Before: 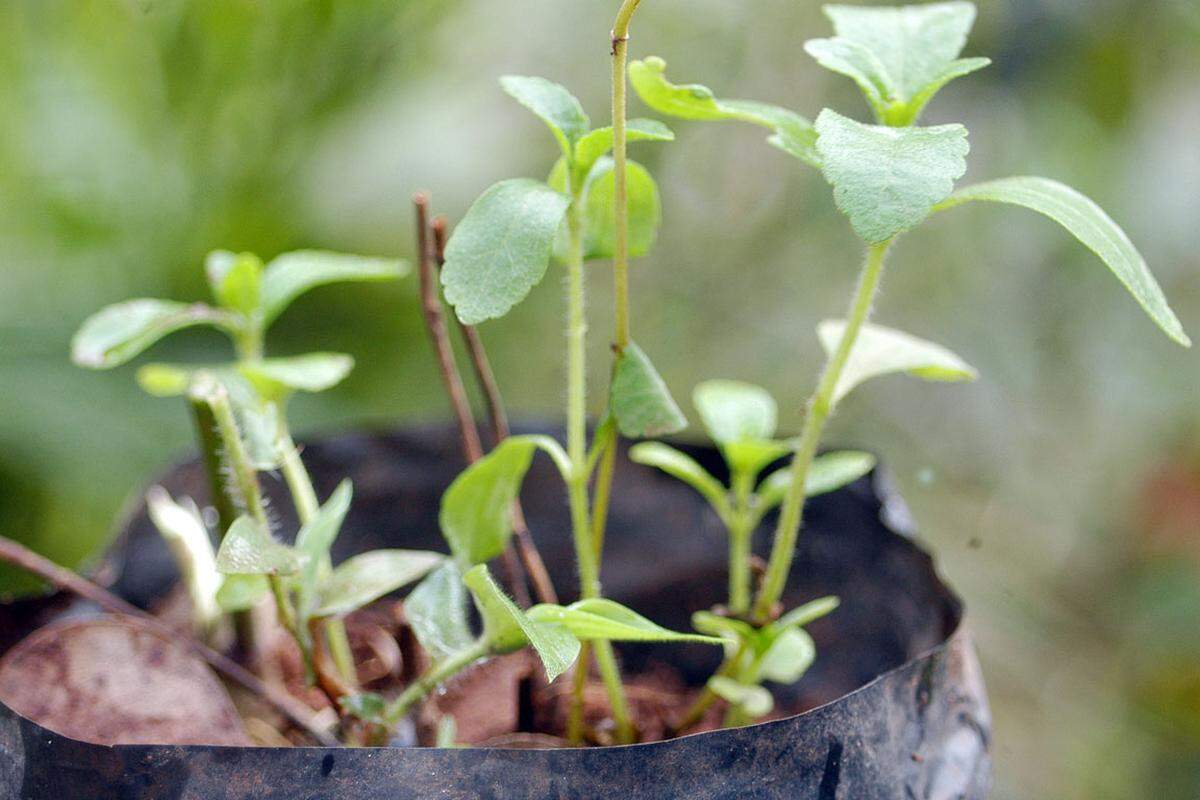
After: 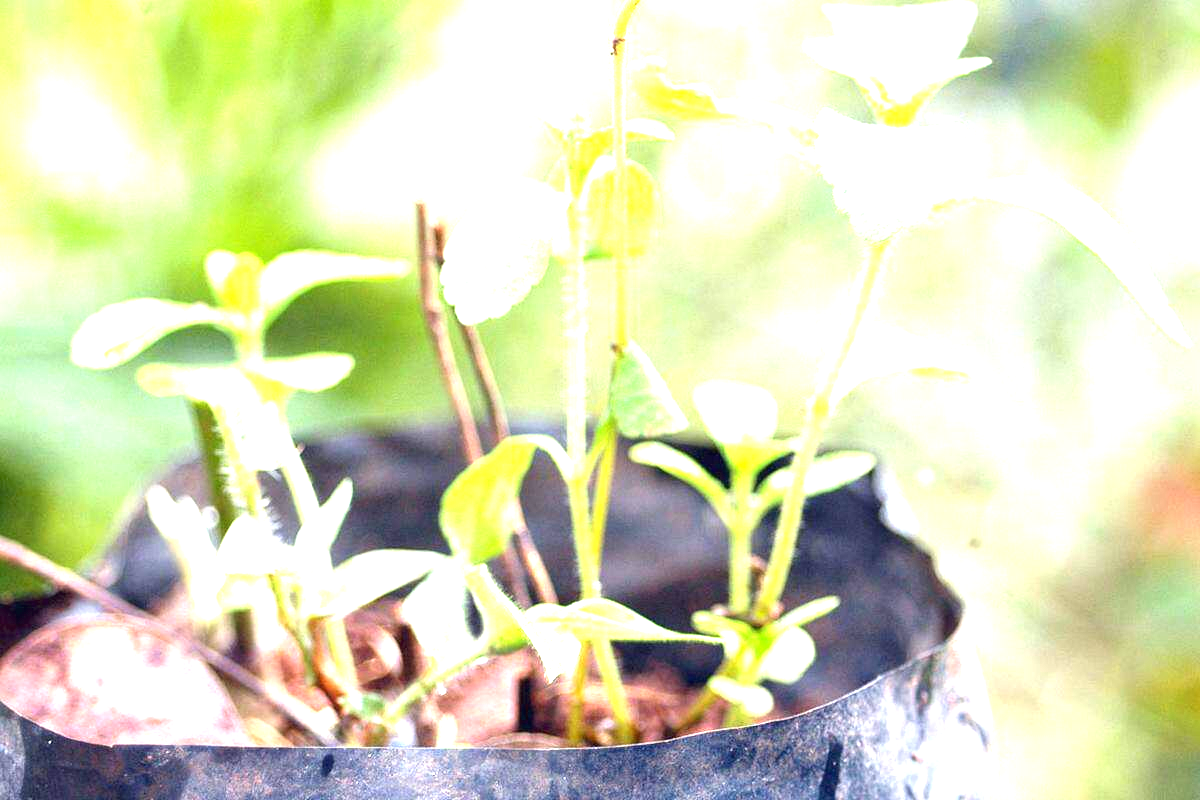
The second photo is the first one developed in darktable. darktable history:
local contrast: mode bilateral grid, contrast 99, coarseness 100, detail 89%, midtone range 0.2
exposure: black level correction 0, exposure 1.922 EV, compensate highlight preservation false
